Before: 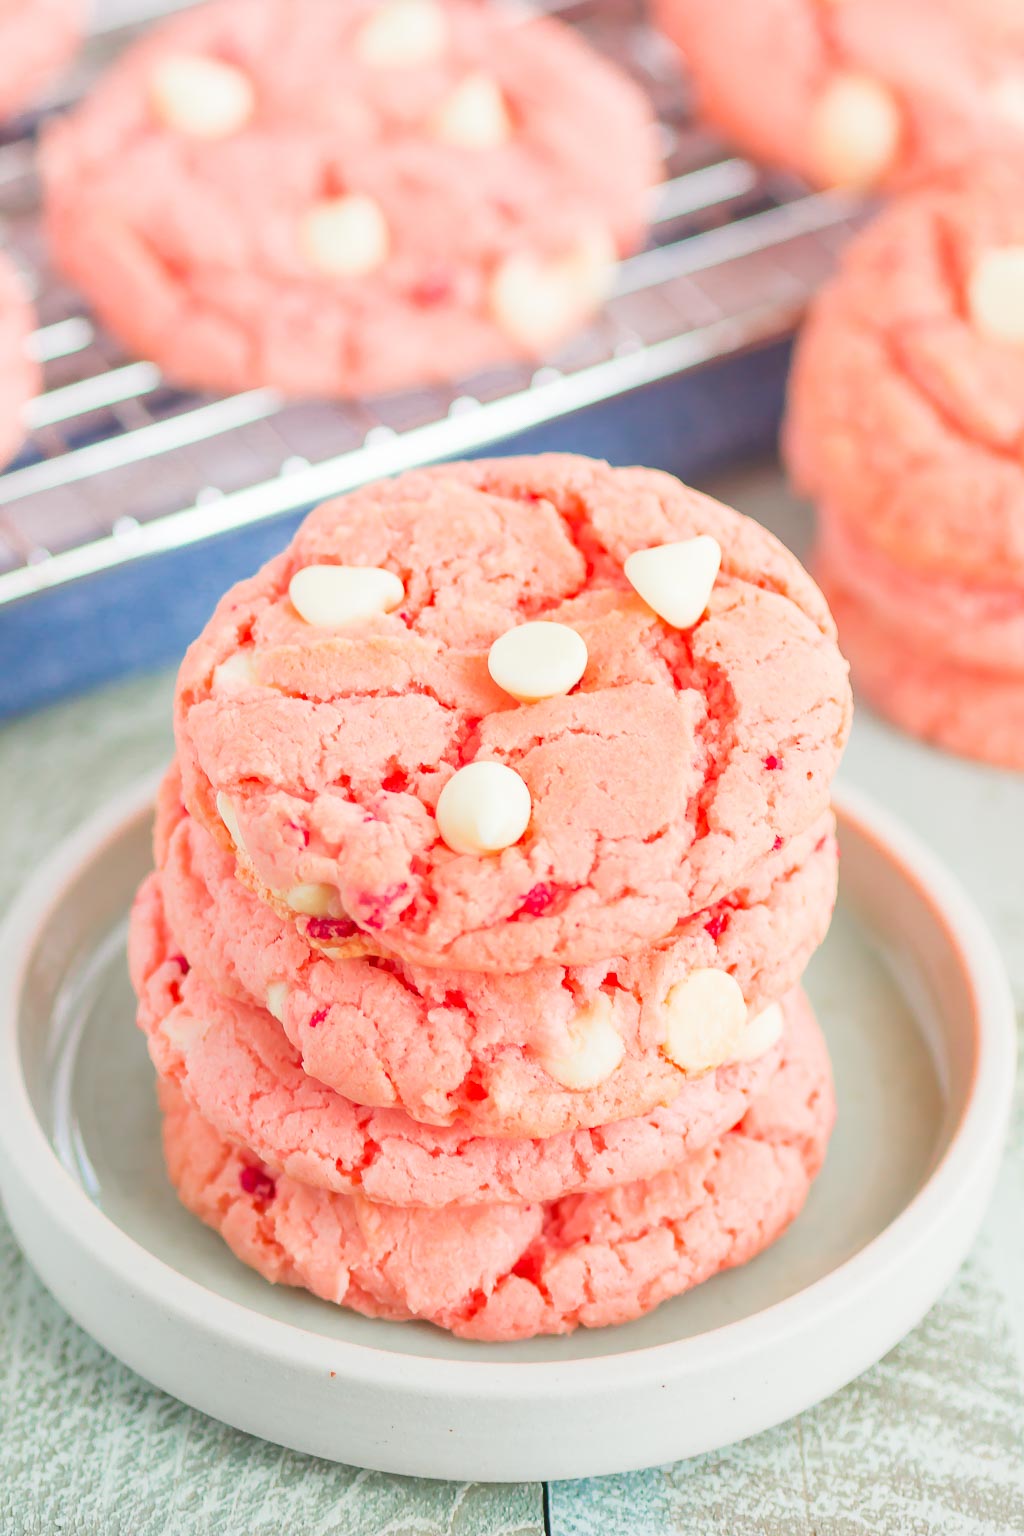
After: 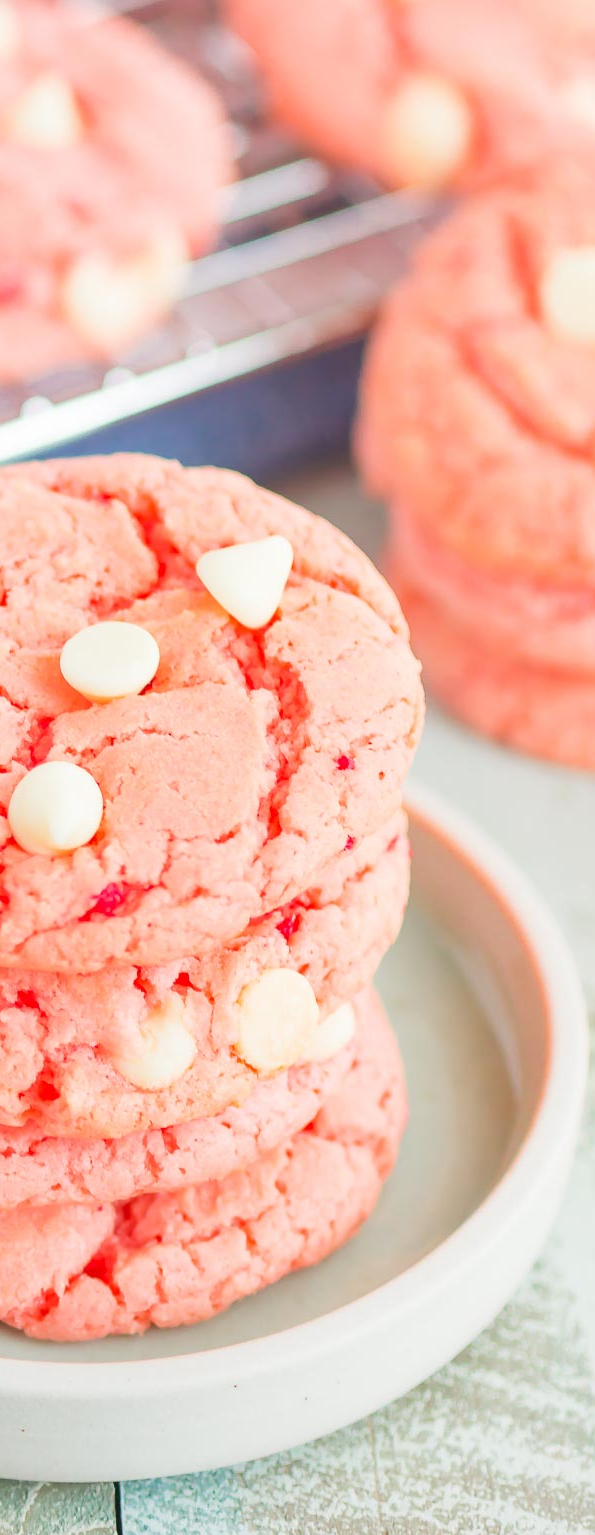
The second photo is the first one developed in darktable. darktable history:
crop: left 41.818%
